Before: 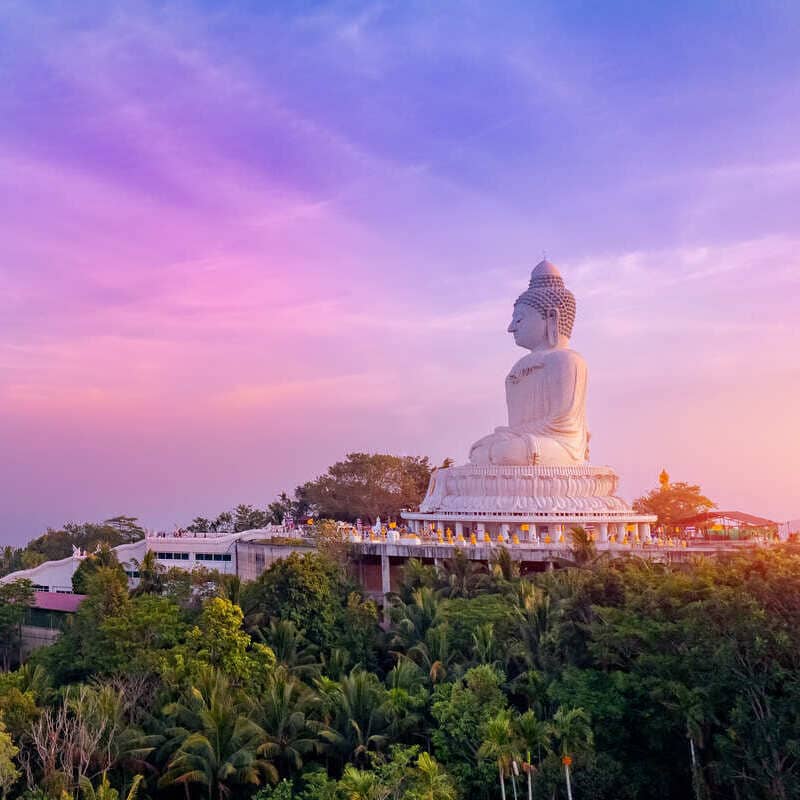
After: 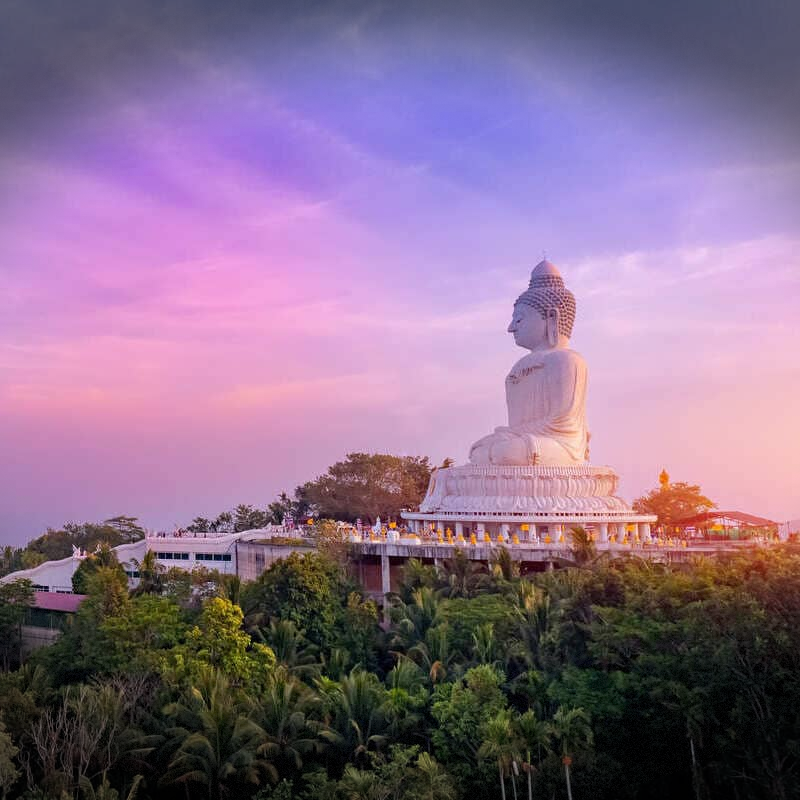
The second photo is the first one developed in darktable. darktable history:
vignetting: fall-off start 100.14%, brightness -0.731, saturation -0.487, width/height ratio 1.304, dithering 8-bit output, unbound false
